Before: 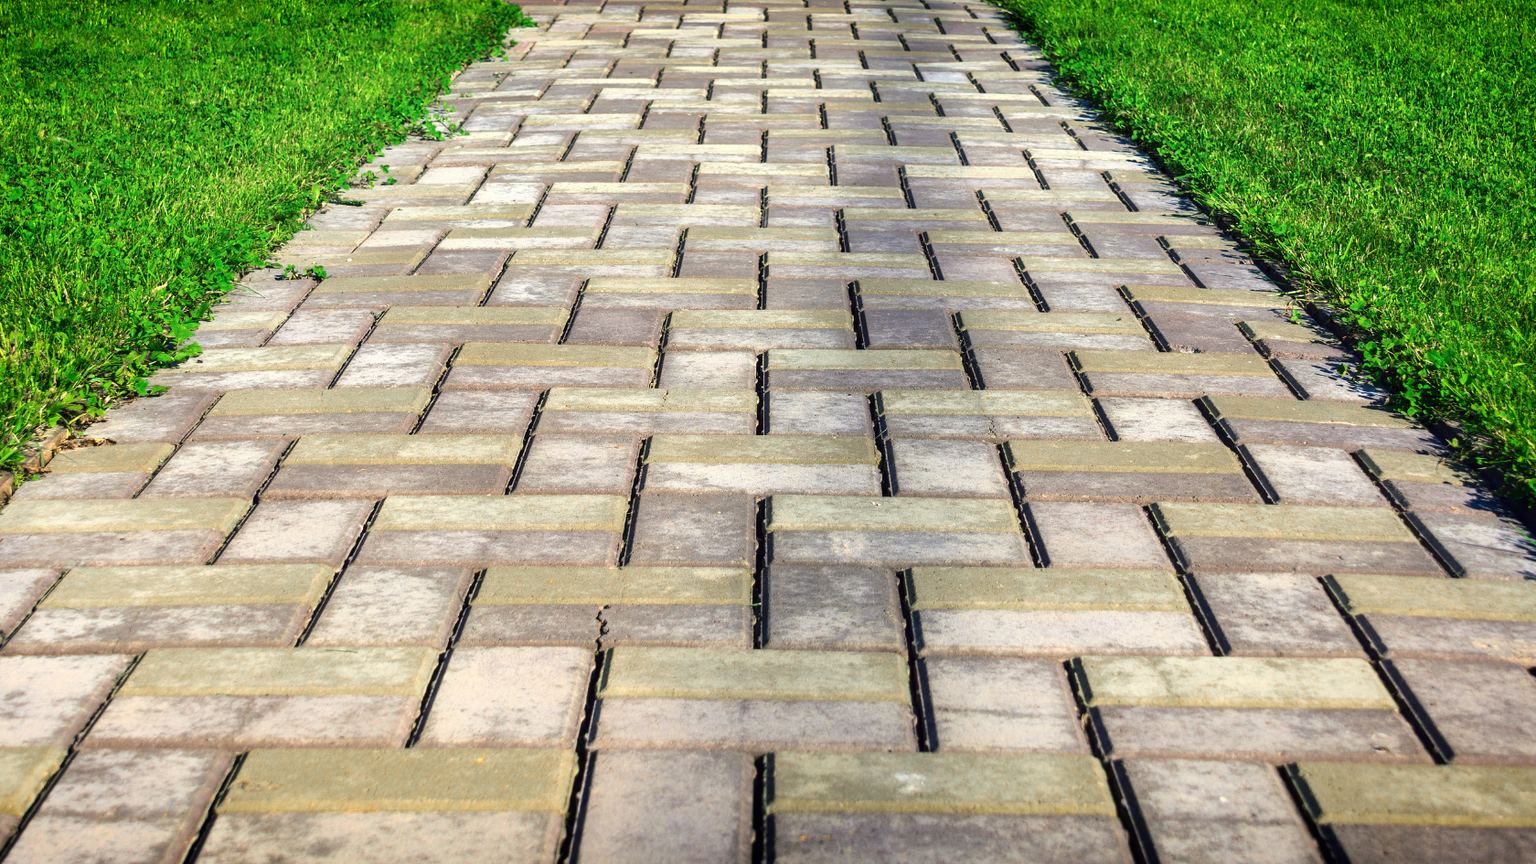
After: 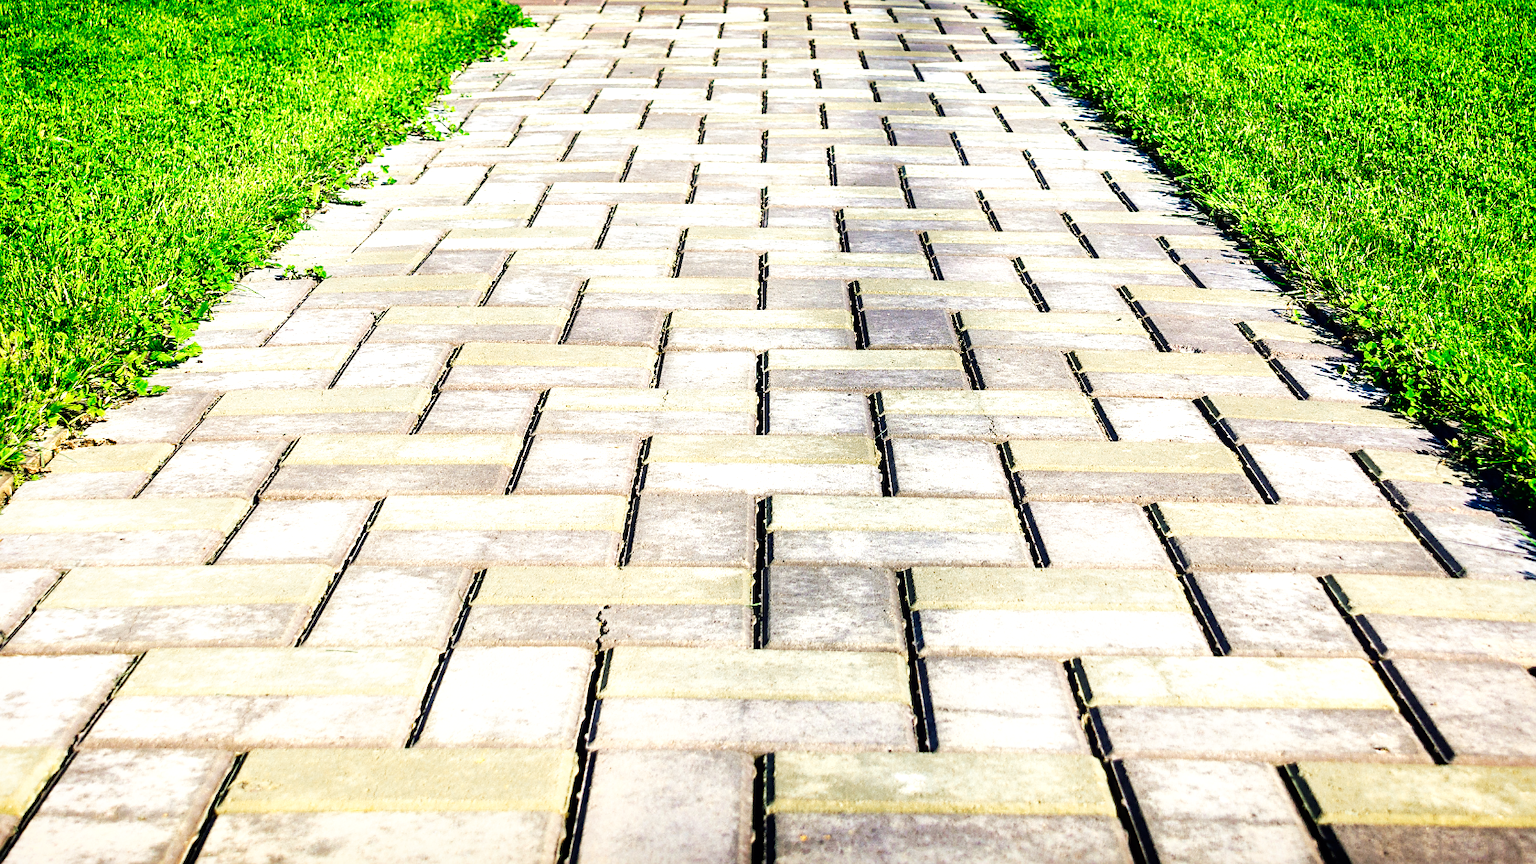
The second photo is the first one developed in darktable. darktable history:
color calibration: output R [0.999, 0.026, -0.11, 0], output G [-0.019, 1.037, -0.099, 0], output B [0.022, -0.023, 0.902, 0], illuminant same as pipeline (D50), adaptation XYZ, x 0.345, y 0.359, temperature 5006.16 K
base curve: curves: ch0 [(0, 0) (0.007, 0.004) (0.027, 0.03) (0.046, 0.07) (0.207, 0.54) (0.442, 0.872) (0.673, 0.972) (1, 1)], preserve colors none
local contrast: mode bilateral grid, contrast 20, coarseness 51, detail 150%, midtone range 0.2
sharpen: radius 1.477, amount 0.405, threshold 1.137
